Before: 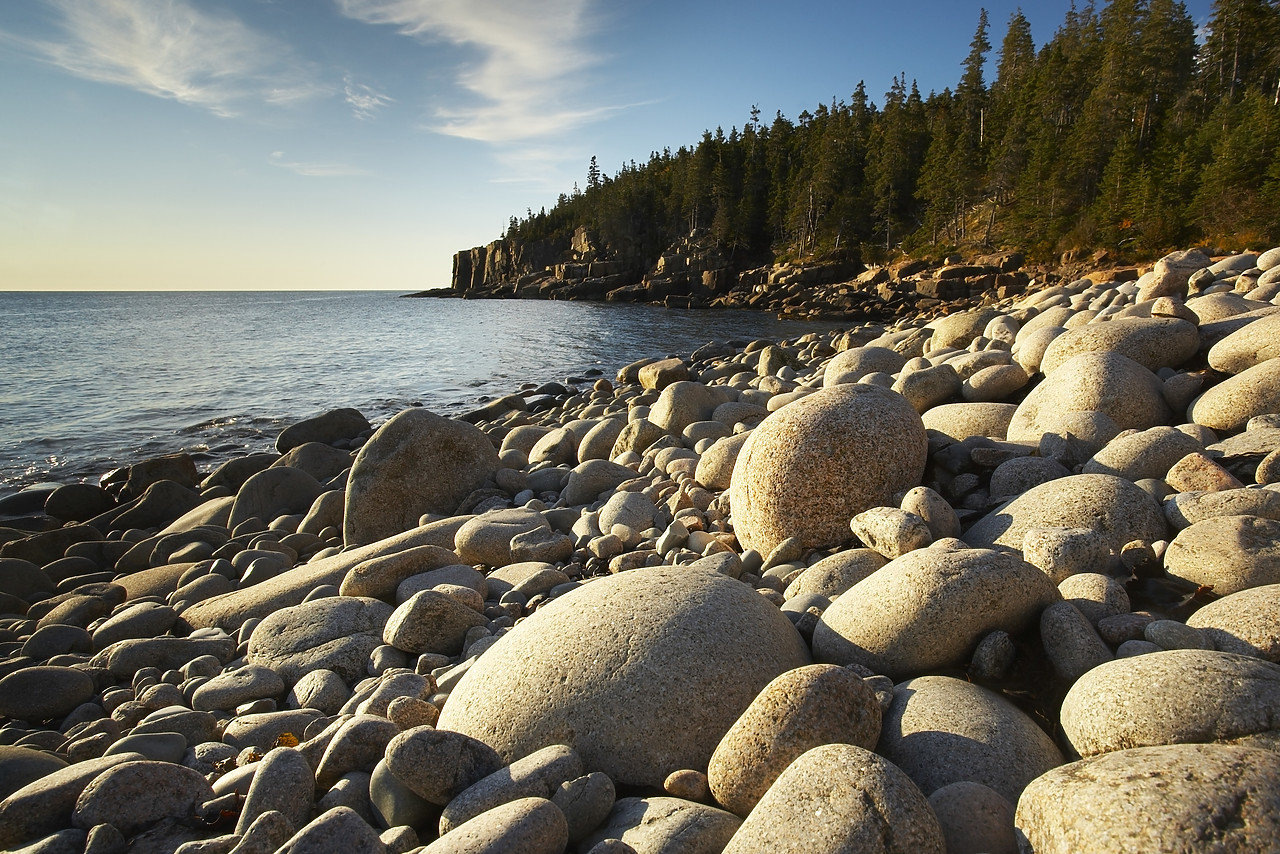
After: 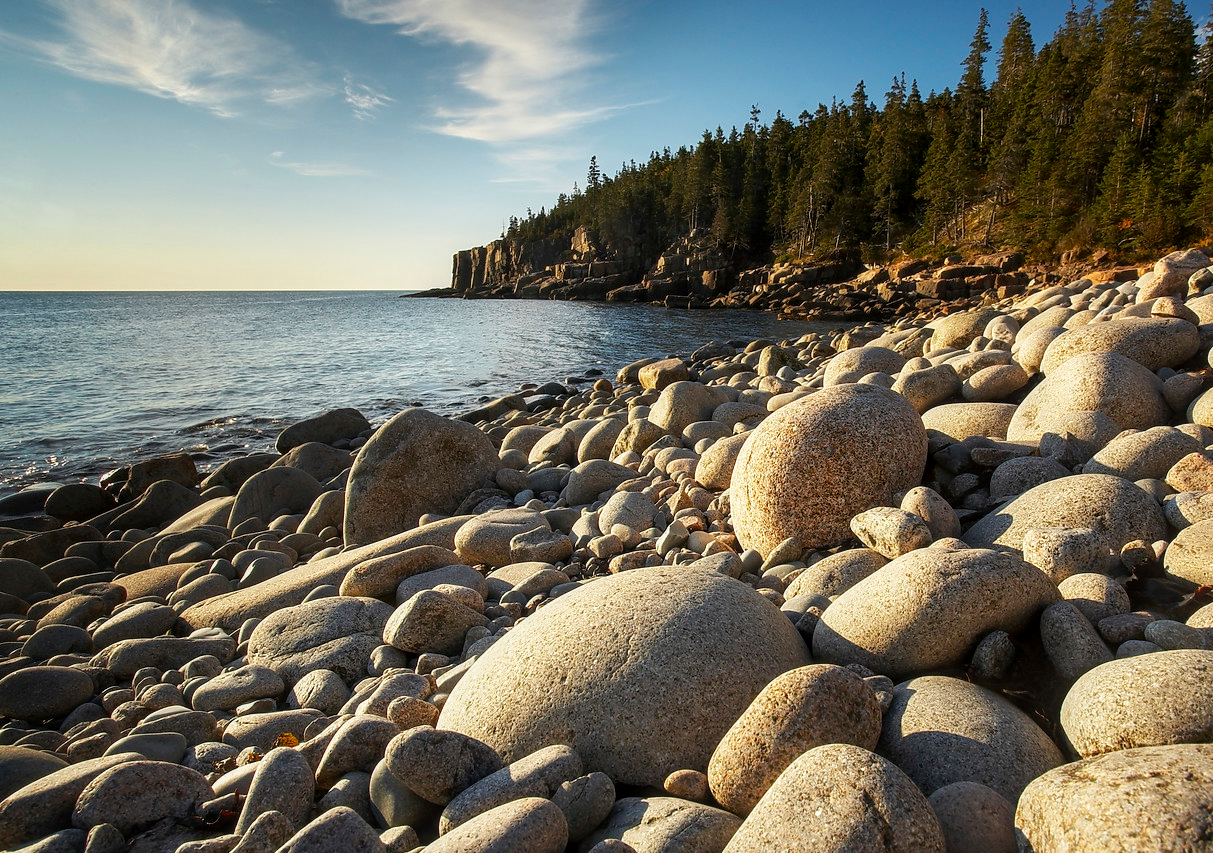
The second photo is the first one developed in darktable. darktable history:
local contrast: on, module defaults
crop and rotate: left 0%, right 5.232%
